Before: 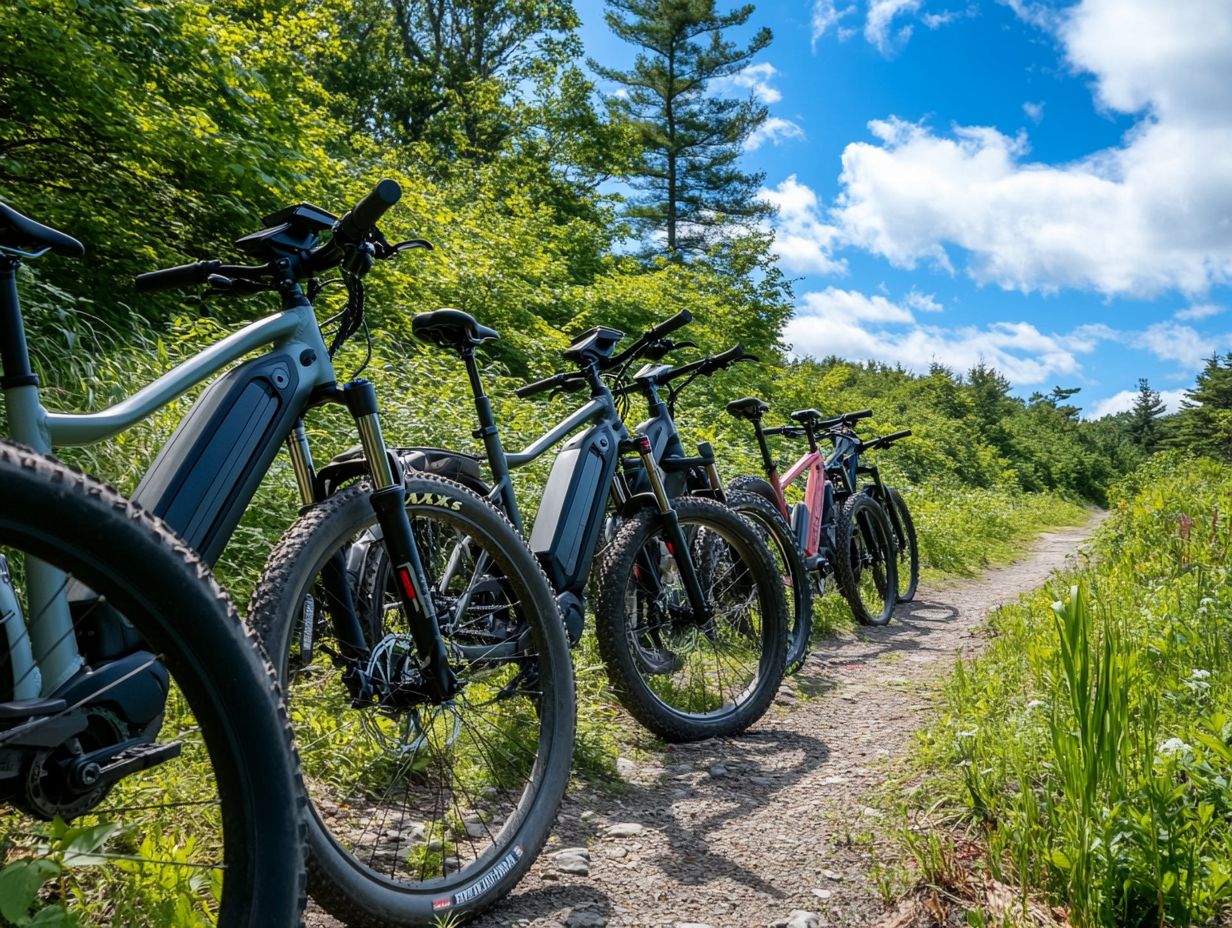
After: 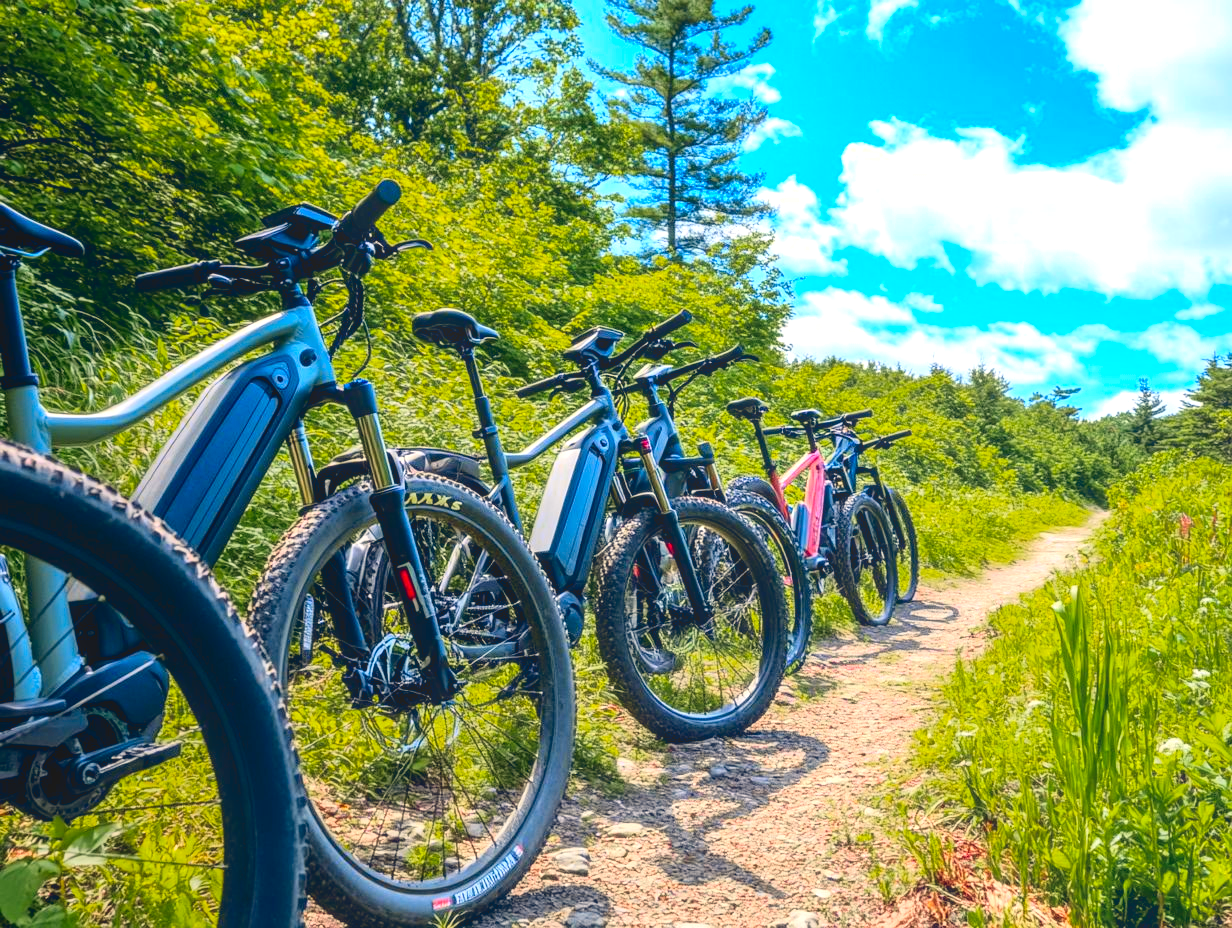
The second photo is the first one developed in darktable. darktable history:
local contrast: highlights 48%, shadows 0%, detail 100%
exposure: black level correction 0, exposure 1 EV, compensate exposure bias true, compensate highlight preservation false
contrast brightness saturation: brightness -0.02, saturation 0.35
tone curve: curves: ch0 [(0, 0.021) (0.049, 0.044) (0.152, 0.14) (0.328, 0.377) (0.473, 0.543) (0.641, 0.705) (0.85, 0.894) (1, 0.969)]; ch1 [(0, 0) (0.302, 0.331) (0.427, 0.433) (0.472, 0.47) (0.502, 0.503) (0.527, 0.524) (0.564, 0.591) (0.602, 0.632) (0.677, 0.701) (0.859, 0.885) (1, 1)]; ch2 [(0, 0) (0.33, 0.301) (0.447, 0.44) (0.487, 0.496) (0.502, 0.516) (0.535, 0.563) (0.565, 0.6) (0.618, 0.629) (1, 1)], color space Lab, independent channels, preserve colors none
color balance rgb: shadows lift › hue 87.51°, highlights gain › chroma 1.35%, highlights gain › hue 55.1°, global offset › chroma 0.13%, global offset › hue 253.66°, perceptual saturation grading › global saturation 16.38%
levels: levels [0, 0.51, 1]
color zones: curves: ch0 [(0, 0.5) (0.143, 0.5) (0.286, 0.456) (0.429, 0.5) (0.571, 0.5) (0.714, 0.5) (0.857, 0.5) (1, 0.5)]; ch1 [(0, 0.5) (0.143, 0.5) (0.286, 0.422) (0.429, 0.5) (0.571, 0.5) (0.714, 0.5) (0.857, 0.5) (1, 0.5)]
